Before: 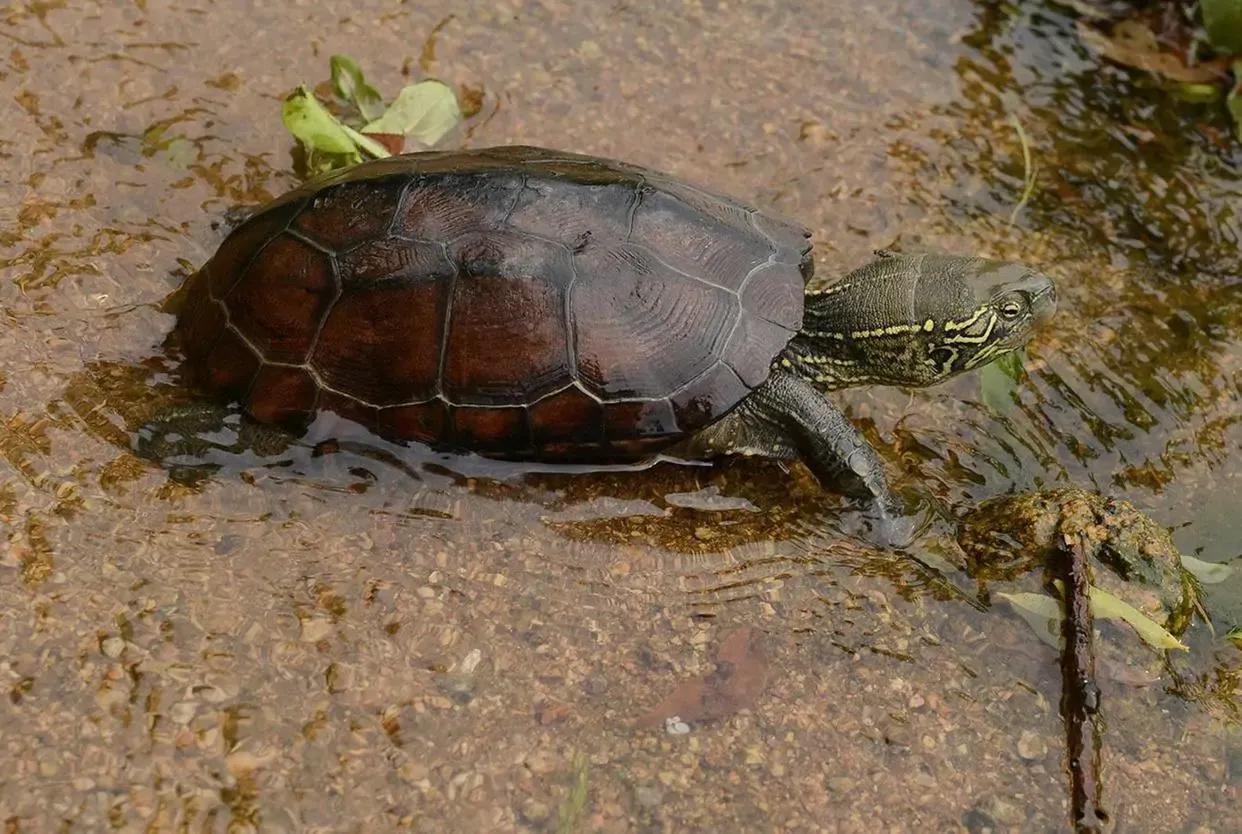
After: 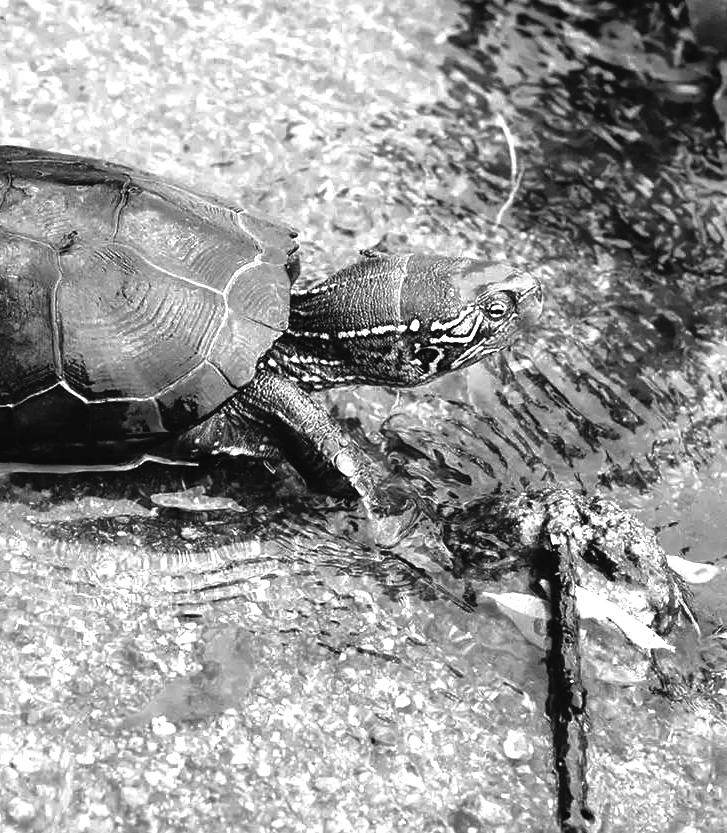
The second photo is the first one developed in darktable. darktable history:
crop: left 41.402%
contrast brightness saturation: contrast -0.03, brightness -0.59, saturation -1
base curve: curves: ch0 [(0, 0.024) (0.055, 0.065) (0.121, 0.166) (0.236, 0.319) (0.693, 0.726) (1, 1)], preserve colors none
exposure: black level correction 0.001, exposure 1.822 EV, compensate exposure bias true, compensate highlight preservation false
